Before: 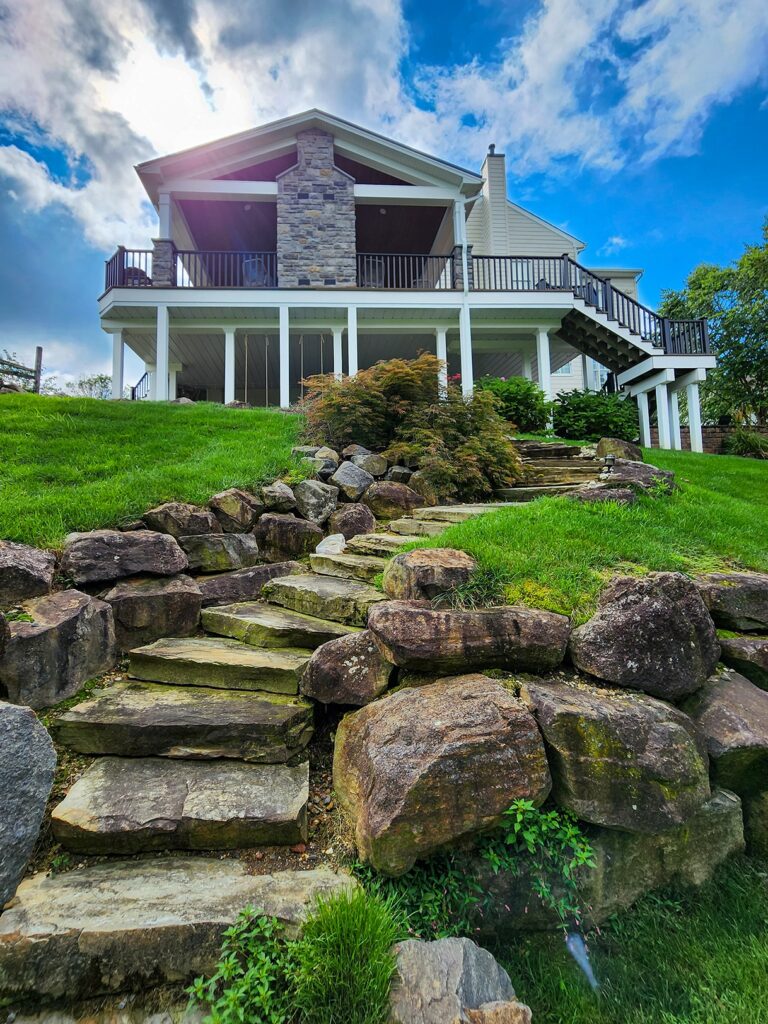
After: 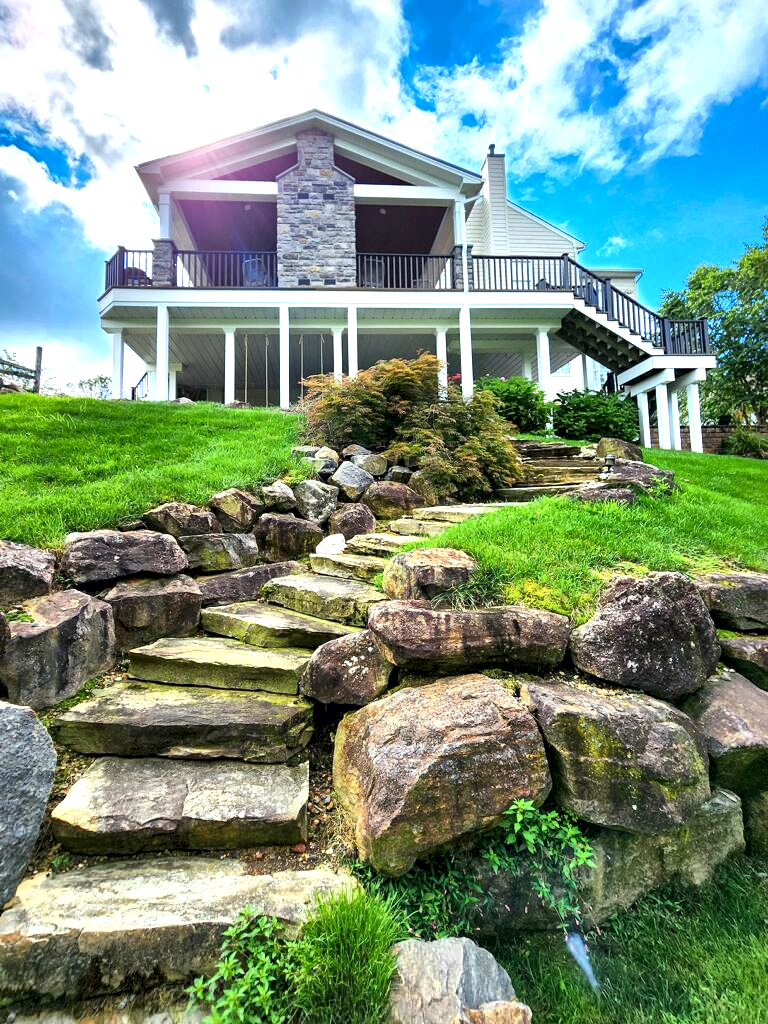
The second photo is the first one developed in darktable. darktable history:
exposure: black level correction 0.001, exposure 0.956 EV, compensate exposure bias true, compensate highlight preservation false
local contrast: mode bilateral grid, contrast 25, coarseness 61, detail 152%, midtone range 0.2
